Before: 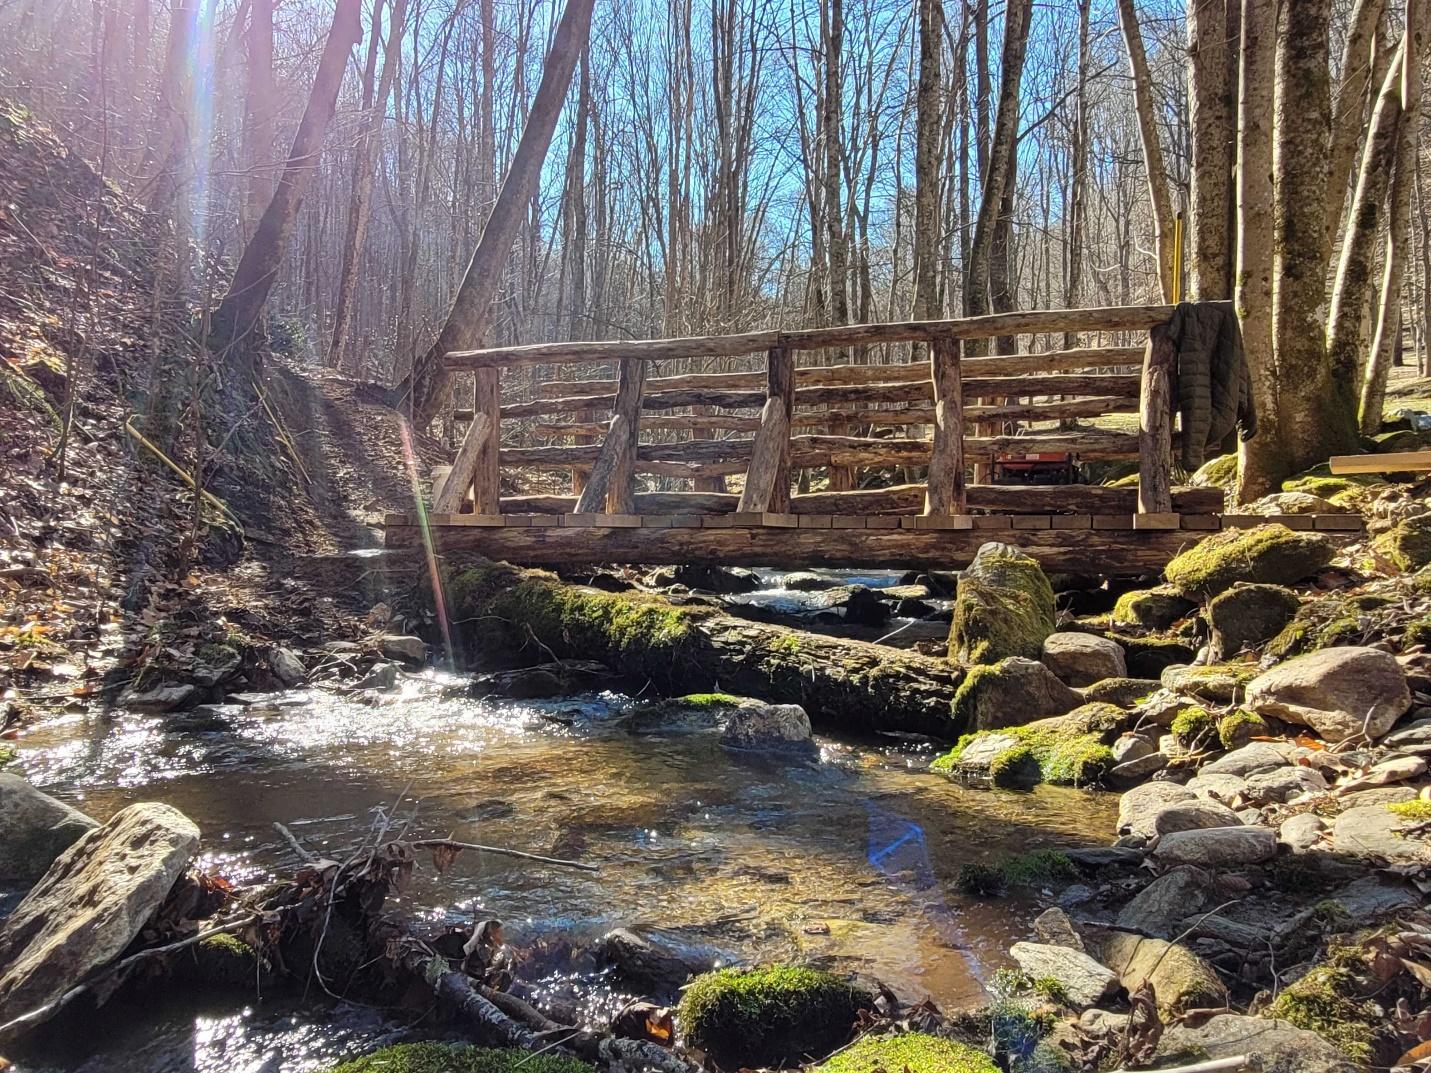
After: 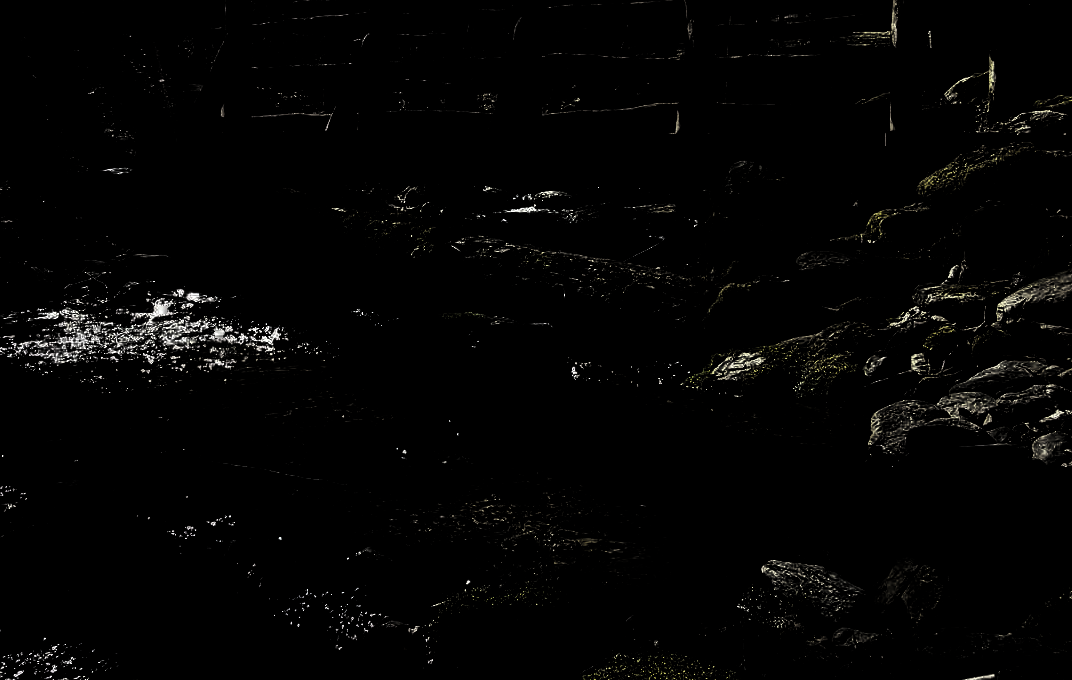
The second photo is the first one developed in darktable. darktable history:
exposure: compensate highlight preservation false
levels: levels [0.721, 0.937, 0.997]
base curve: preserve colors none
crop and rotate: left 17.462%, top 35.636%, right 7.604%, bottom 0.96%
